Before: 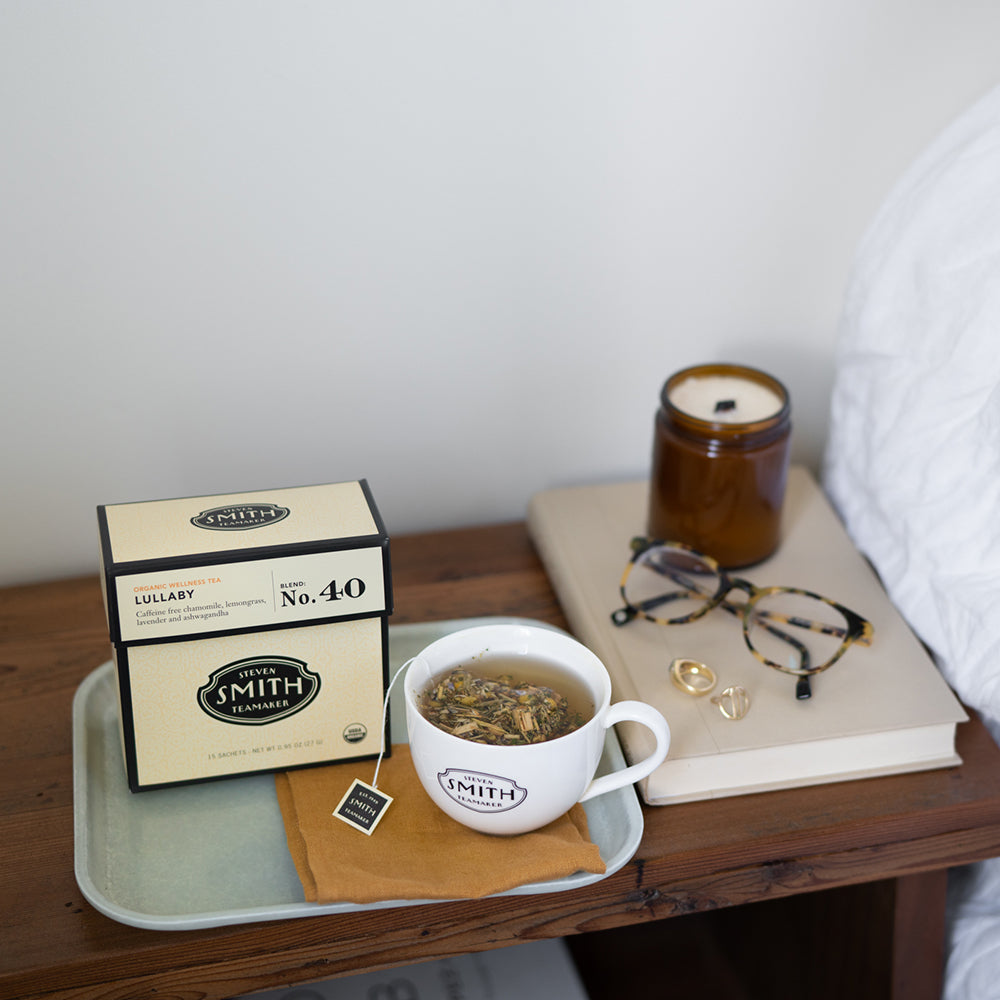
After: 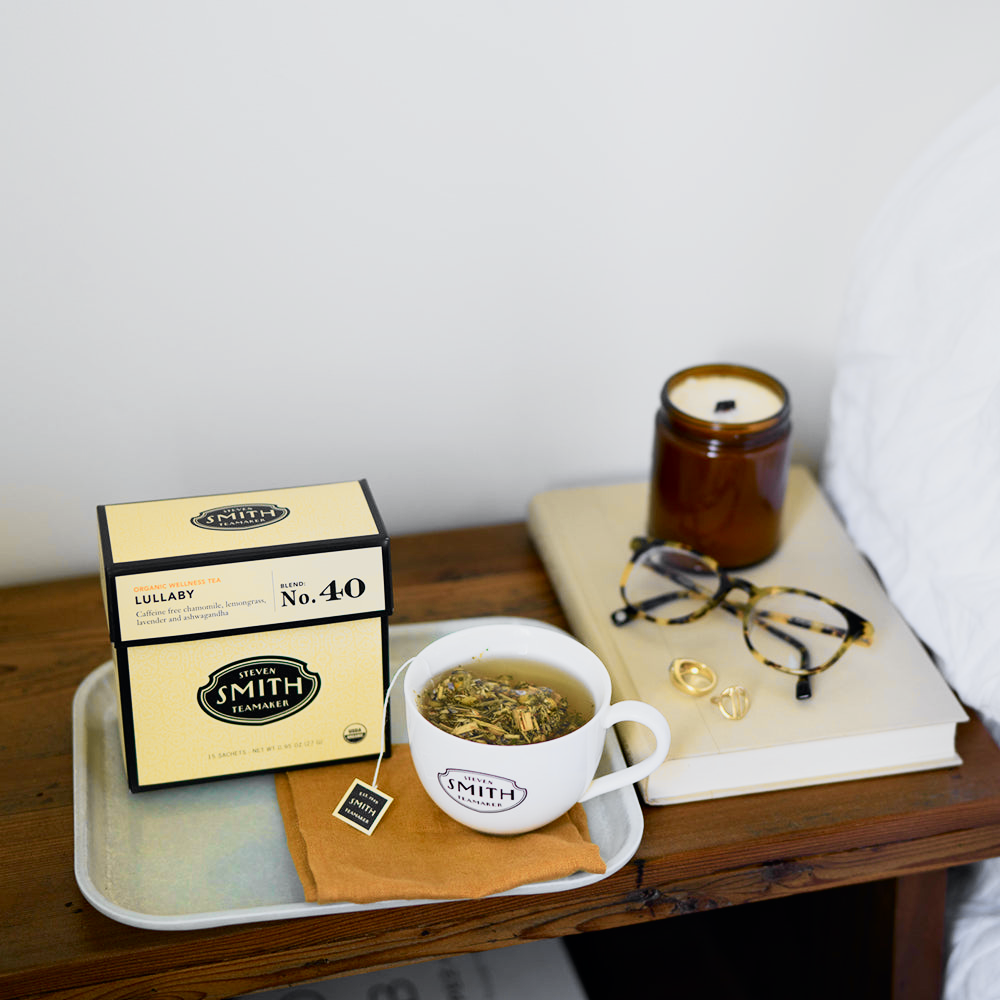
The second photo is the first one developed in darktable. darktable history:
velvia: on, module defaults
tone curve: curves: ch0 [(0, 0) (0.078, 0.029) (0.265, 0.241) (0.507, 0.56) (0.744, 0.826) (1, 0.948)]; ch1 [(0, 0) (0.346, 0.307) (0.418, 0.383) (0.46, 0.439) (0.482, 0.493) (0.502, 0.5) (0.517, 0.506) (0.55, 0.557) (0.601, 0.637) (0.666, 0.7) (1, 1)]; ch2 [(0, 0) (0.346, 0.34) (0.431, 0.45) (0.485, 0.494) (0.5, 0.498) (0.508, 0.499) (0.532, 0.546) (0.579, 0.628) (0.625, 0.668) (1, 1)], color space Lab, independent channels, preserve colors none
